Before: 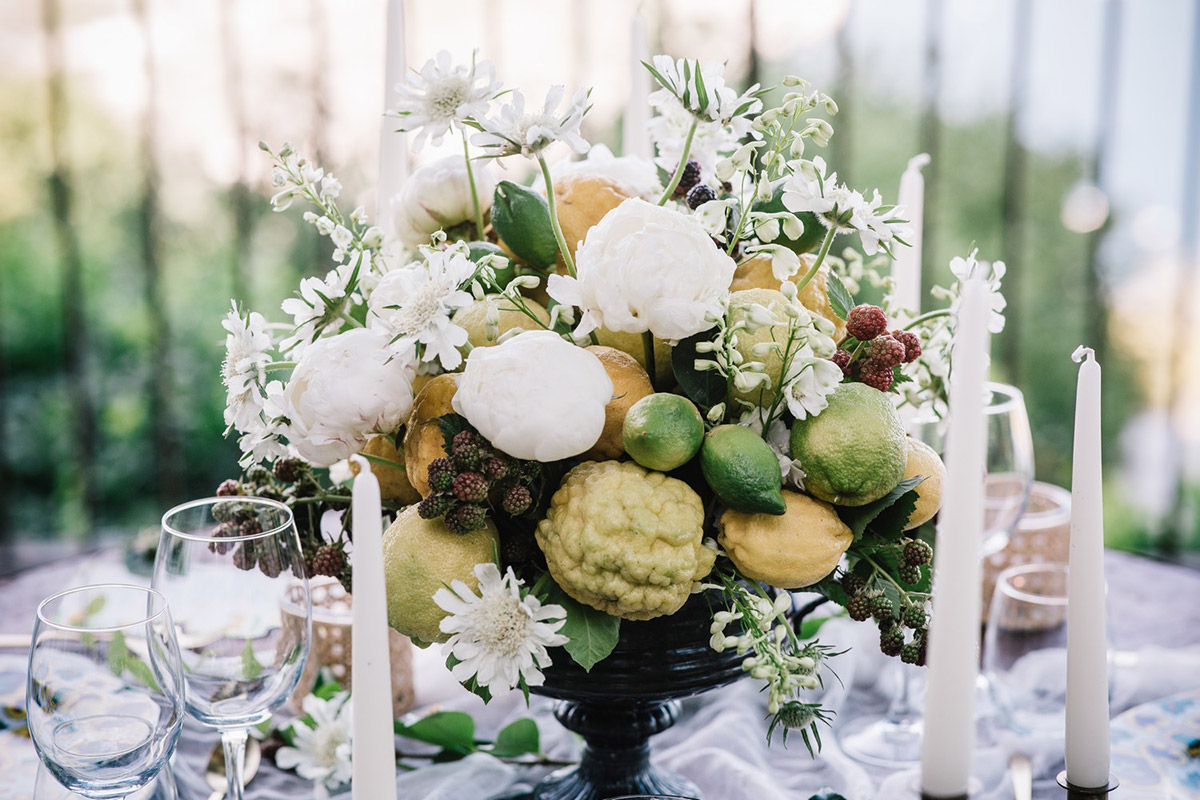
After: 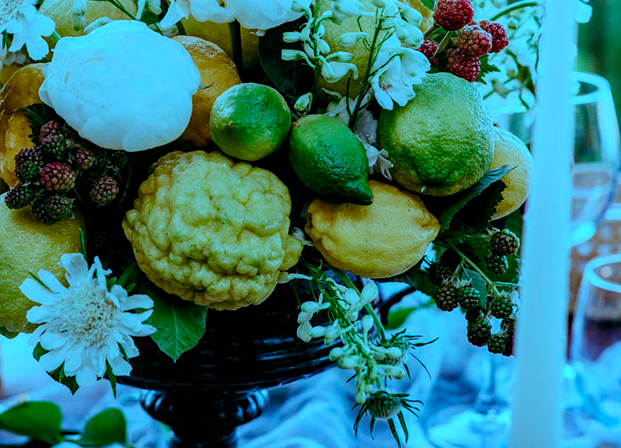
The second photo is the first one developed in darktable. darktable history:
crop: left 34.479%, top 38.822%, right 13.718%, bottom 5.172%
haze removal: compatibility mode true, adaptive false
color balance rgb: shadows lift › luminance -7.7%, shadows lift › chroma 2.13%, shadows lift › hue 165.27°, power › luminance -7.77%, power › chroma 1.34%, power › hue 330.55°, highlights gain › luminance -33.33%, highlights gain › chroma 5.68%, highlights gain › hue 217.2°, global offset › luminance -0.33%, global offset › chroma 0.11%, global offset › hue 165.27°, perceptual saturation grading › global saturation 27.72%, perceptual saturation grading › highlights -25%, perceptual saturation grading › mid-tones 25%, perceptual saturation grading › shadows 50%
contrast brightness saturation: contrast 0.16, saturation 0.32
local contrast: on, module defaults
white balance: red 0.931, blue 1.11
